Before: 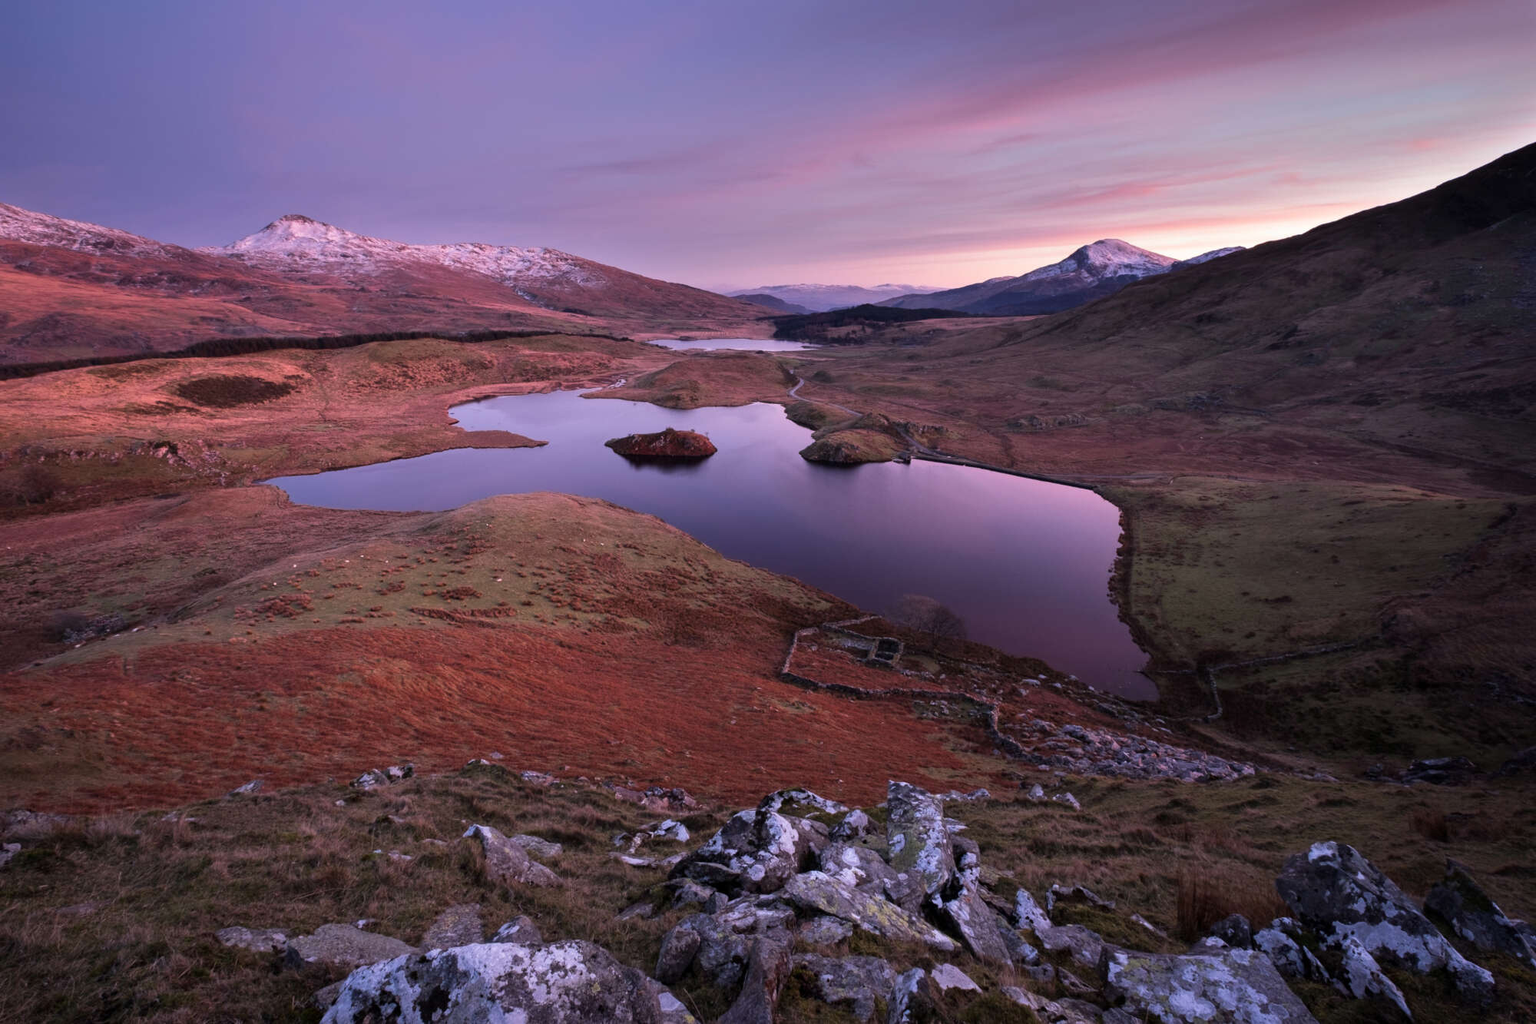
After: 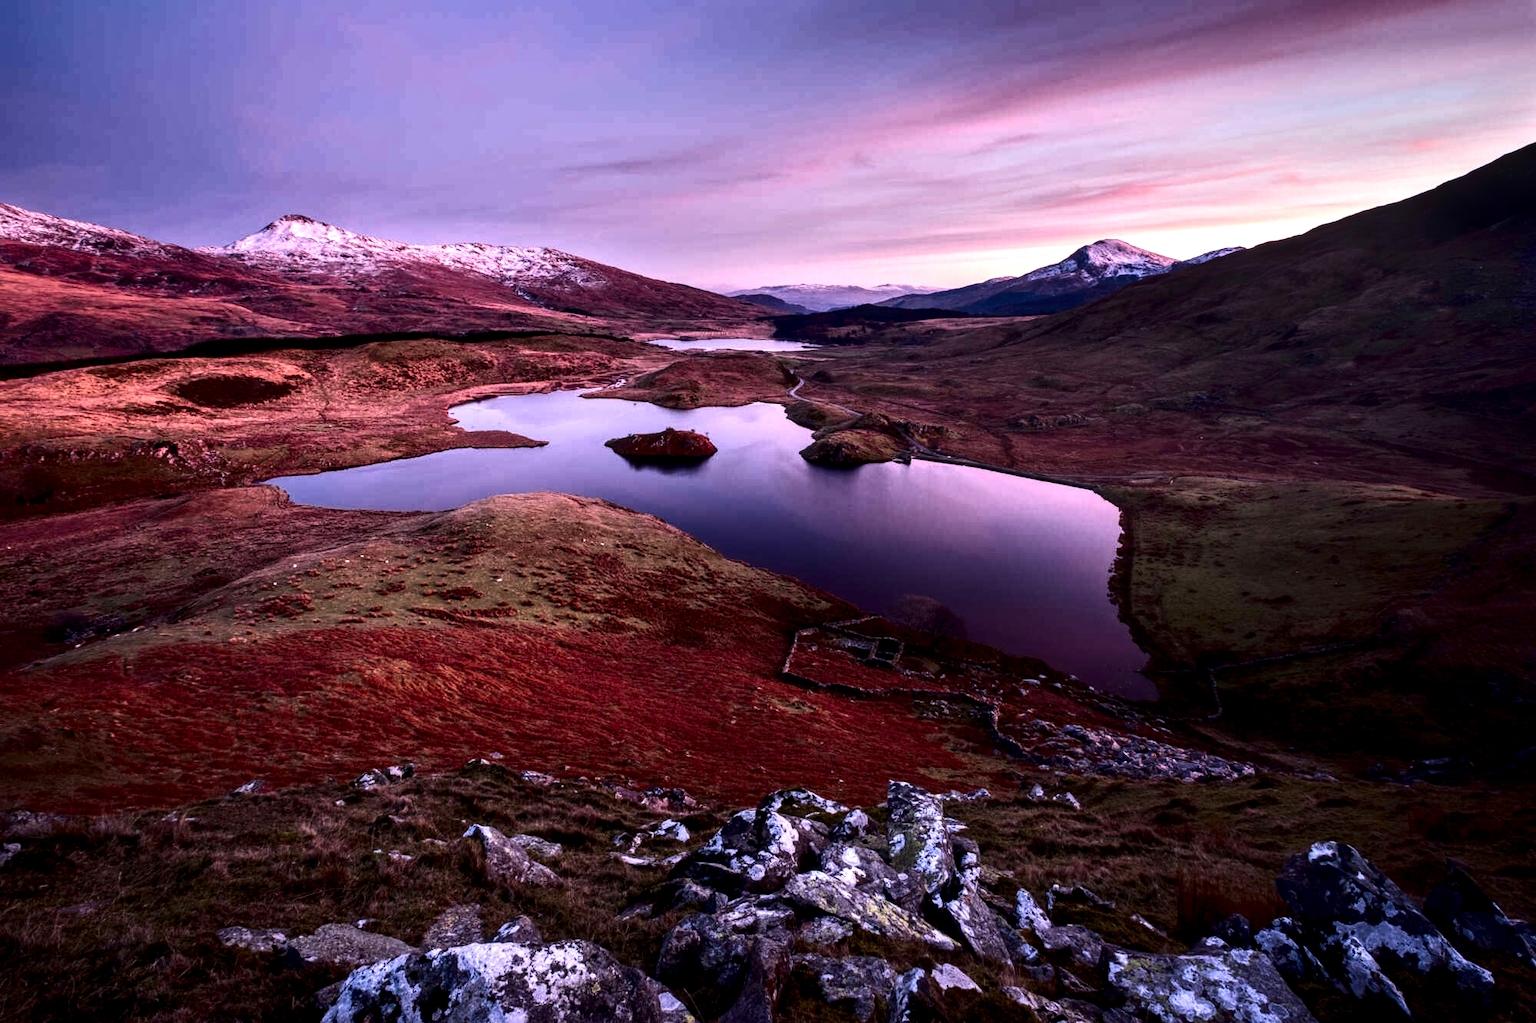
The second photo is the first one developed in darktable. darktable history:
contrast brightness saturation: contrast 0.24, brightness -0.24, saturation 0.14
exposure: exposure 0.556 EV, compensate highlight preservation false
local contrast: detail 150%
